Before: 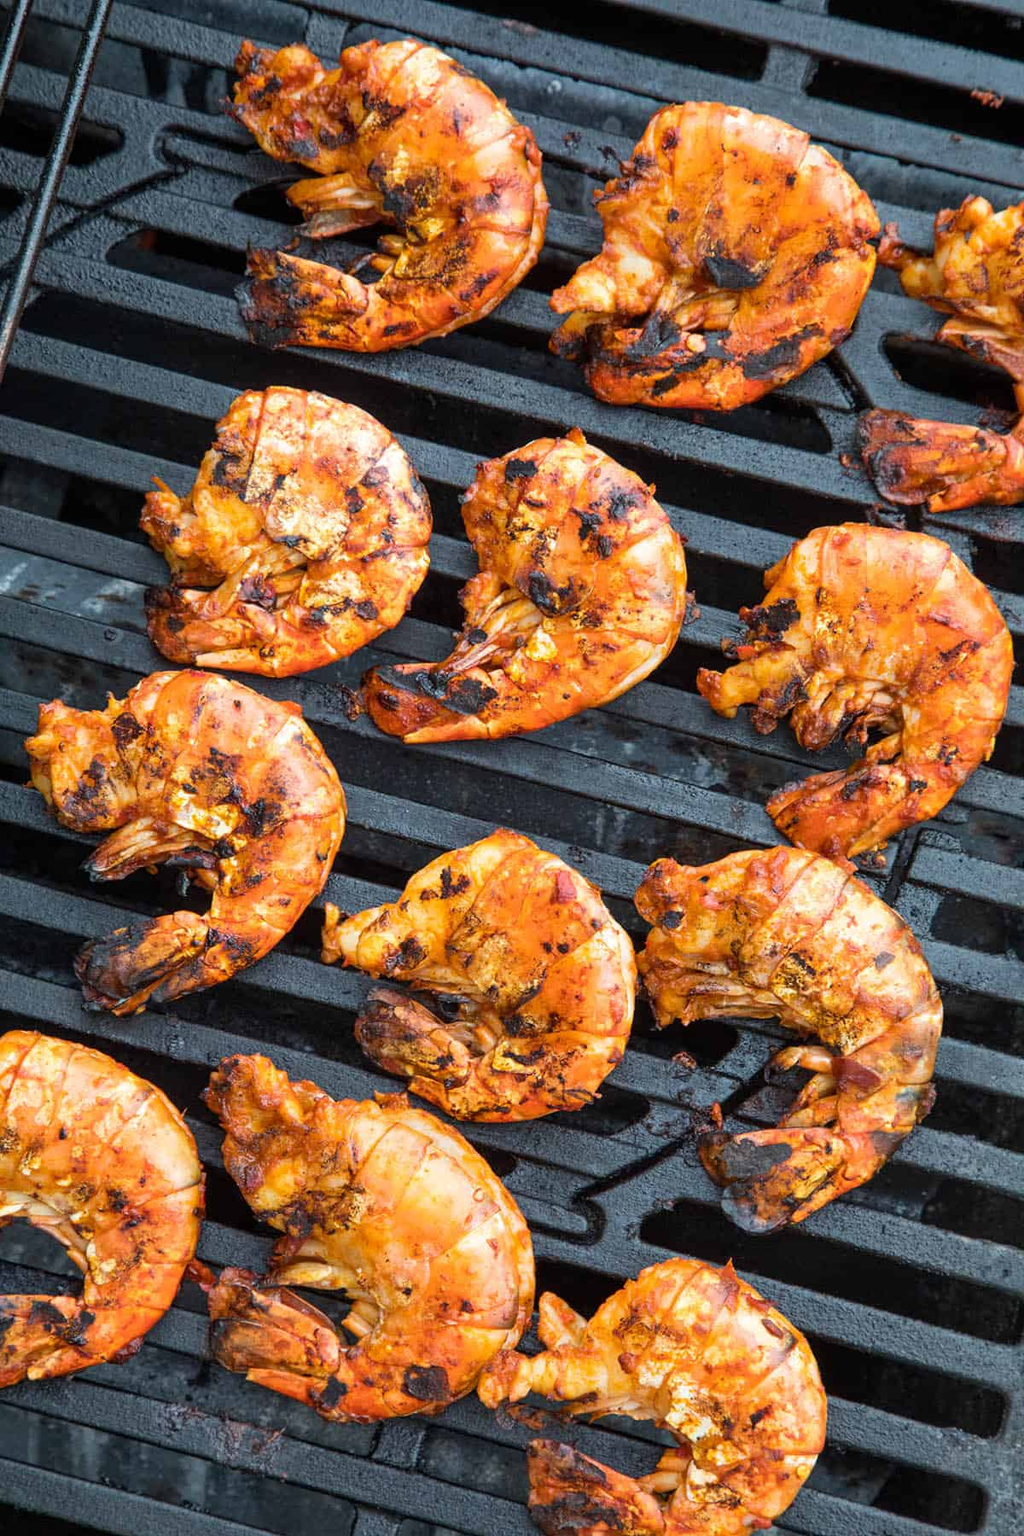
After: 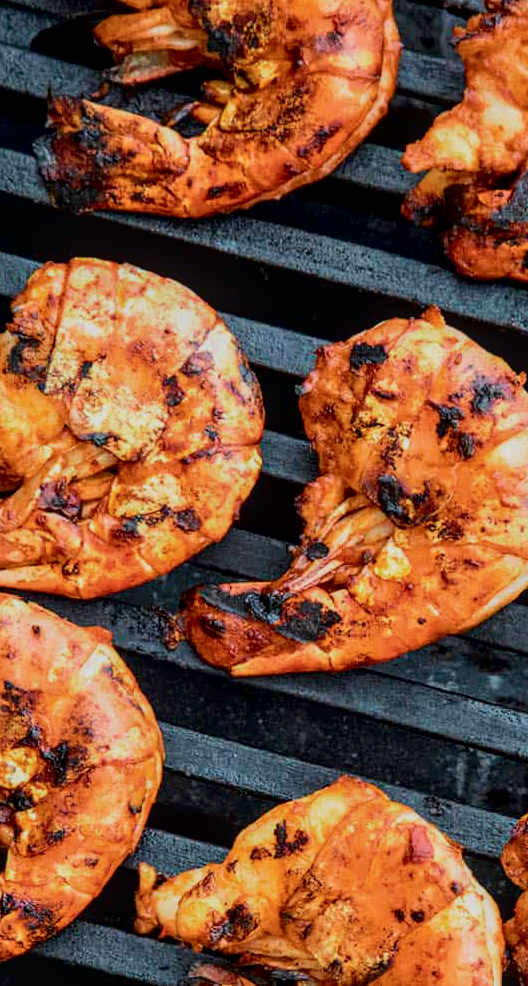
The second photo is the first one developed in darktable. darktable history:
exposure: black level correction 0, exposure -0.766 EV, compensate highlight preservation false
tone curve: curves: ch0 [(0, 0.013) (0.054, 0.018) (0.205, 0.197) (0.289, 0.309) (0.382, 0.437) (0.475, 0.552) (0.666, 0.743) (0.791, 0.85) (1, 0.998)]; ch1 [(0, 0) (0.394, 0.338) (0.449, 0.404) (0.499, 0.498) (0.526, 0.528) (0.543, 0.564) (0.589, 0.633) (0.66, 0.687) (0.783, 0.804) (1, 1)]; ch2 [(0, 0) (0.304, 0.31) (0.403, 0.399) (0.441, 0.421) (0.474, 0.466) (0.498, 0.496) (0.524, 0.538) (0.555, 0.584) (0.633, 0.665) (0.7, 0.711) (1, 1)], color space Lab, independent channels, preserve colors none
local contrast: on, module defaults
crop: left 20.248%, top 10.86%, right 35.675%, bottom 34.321%
